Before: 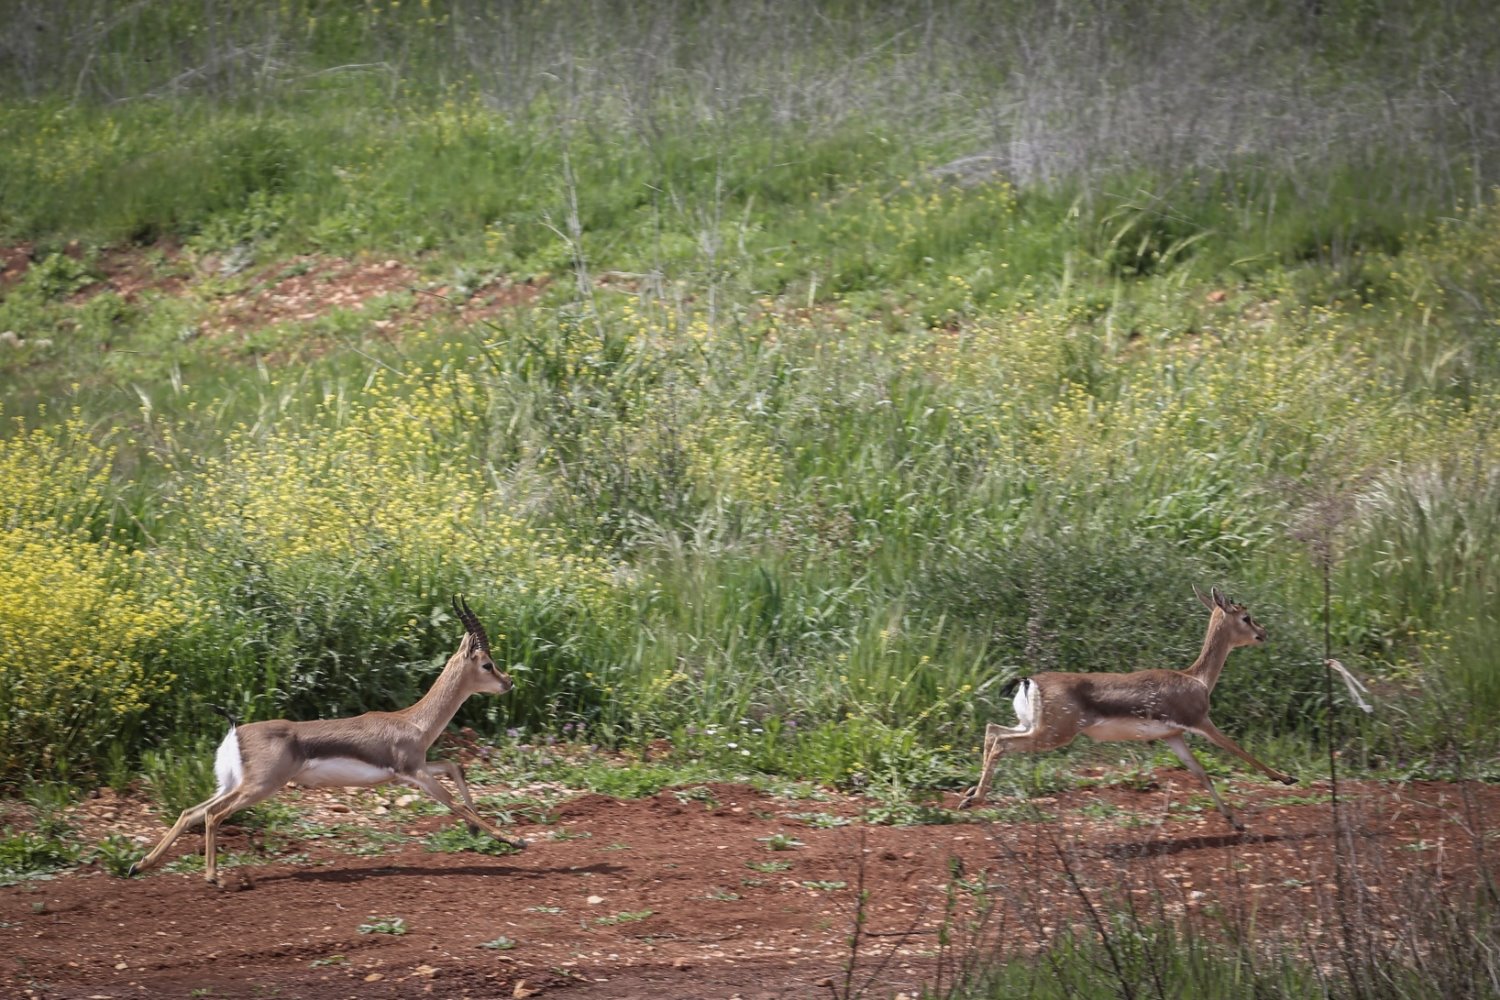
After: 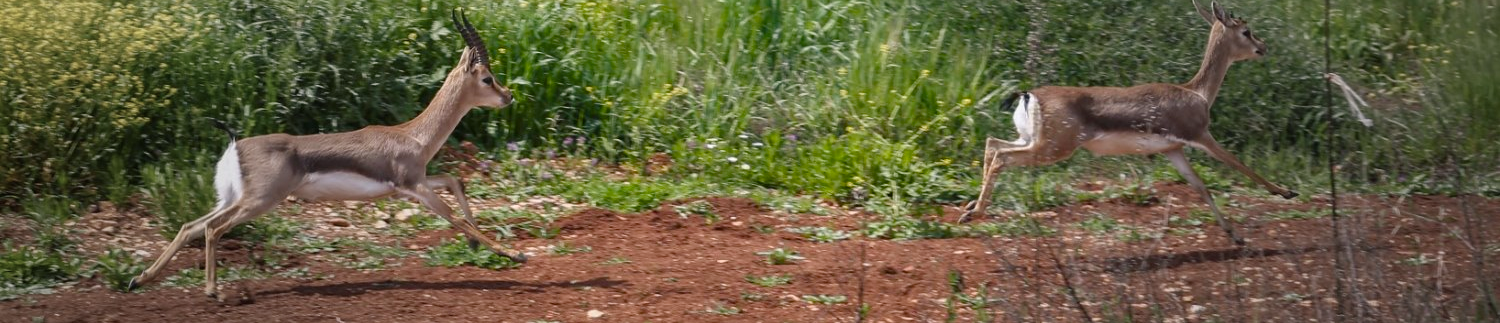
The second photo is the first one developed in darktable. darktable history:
color balance rgb: shadows lift › chroma 2.027%, shadows lift › hue 217.59°, power › hue 310.97°, perceptual saturation grading › global saturation 20%, perceptual saturation grading › highlights -25.271%, perceptual saturation grading › shadows 24.204%, global vibrance 29.513%
crop and rotate: top 58.635%, bottom 9.045%
vignetting: fall-off start 30.58%, fall-off radius 35.56%, brightness -0.19, saturation -0.307, unbound false
